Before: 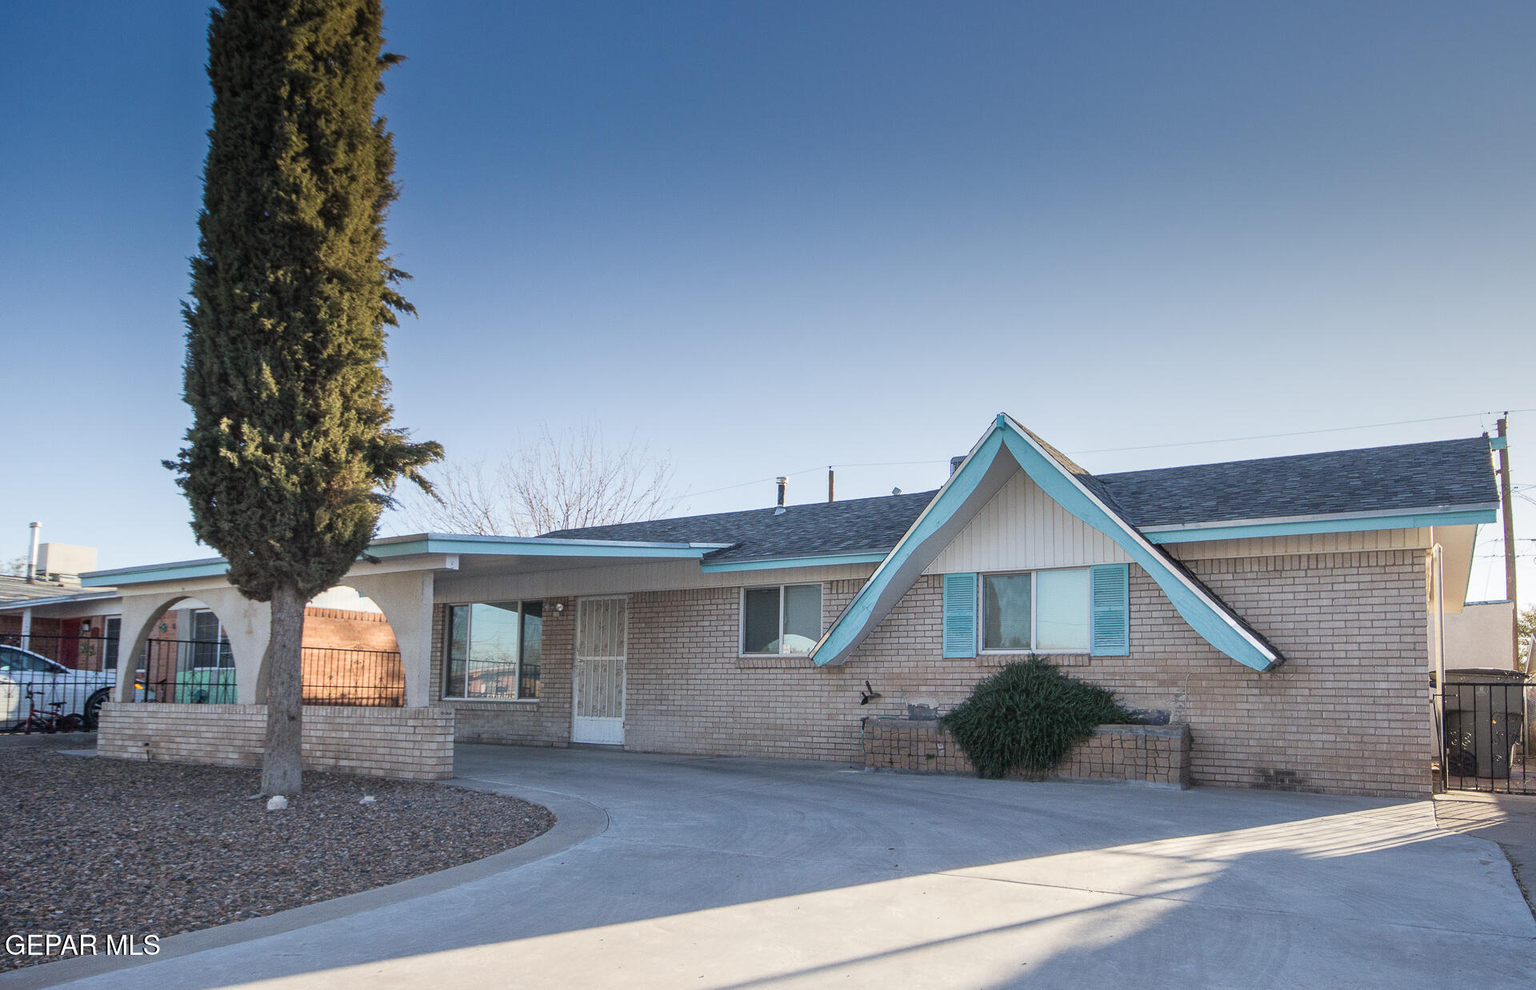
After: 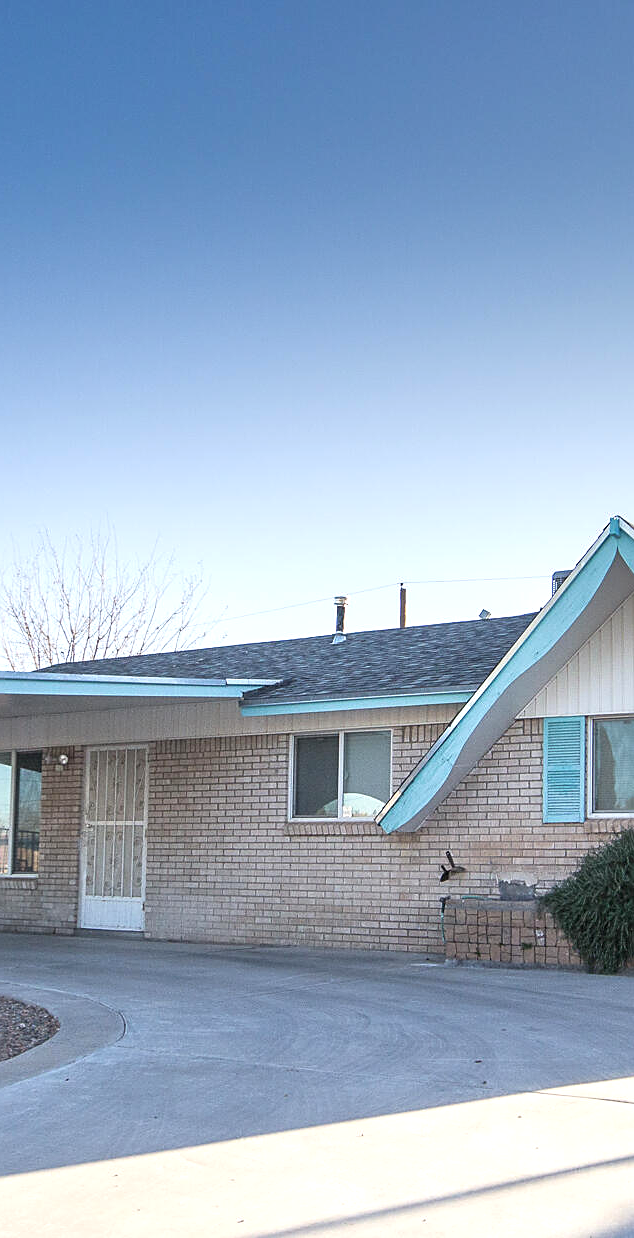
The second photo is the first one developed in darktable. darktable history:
exposure: black level correction 0, exposure 0.499 EV, compensate highlight preservation false
crop: left 33.134%, right 33.803%
sharpen: on, module defaults
